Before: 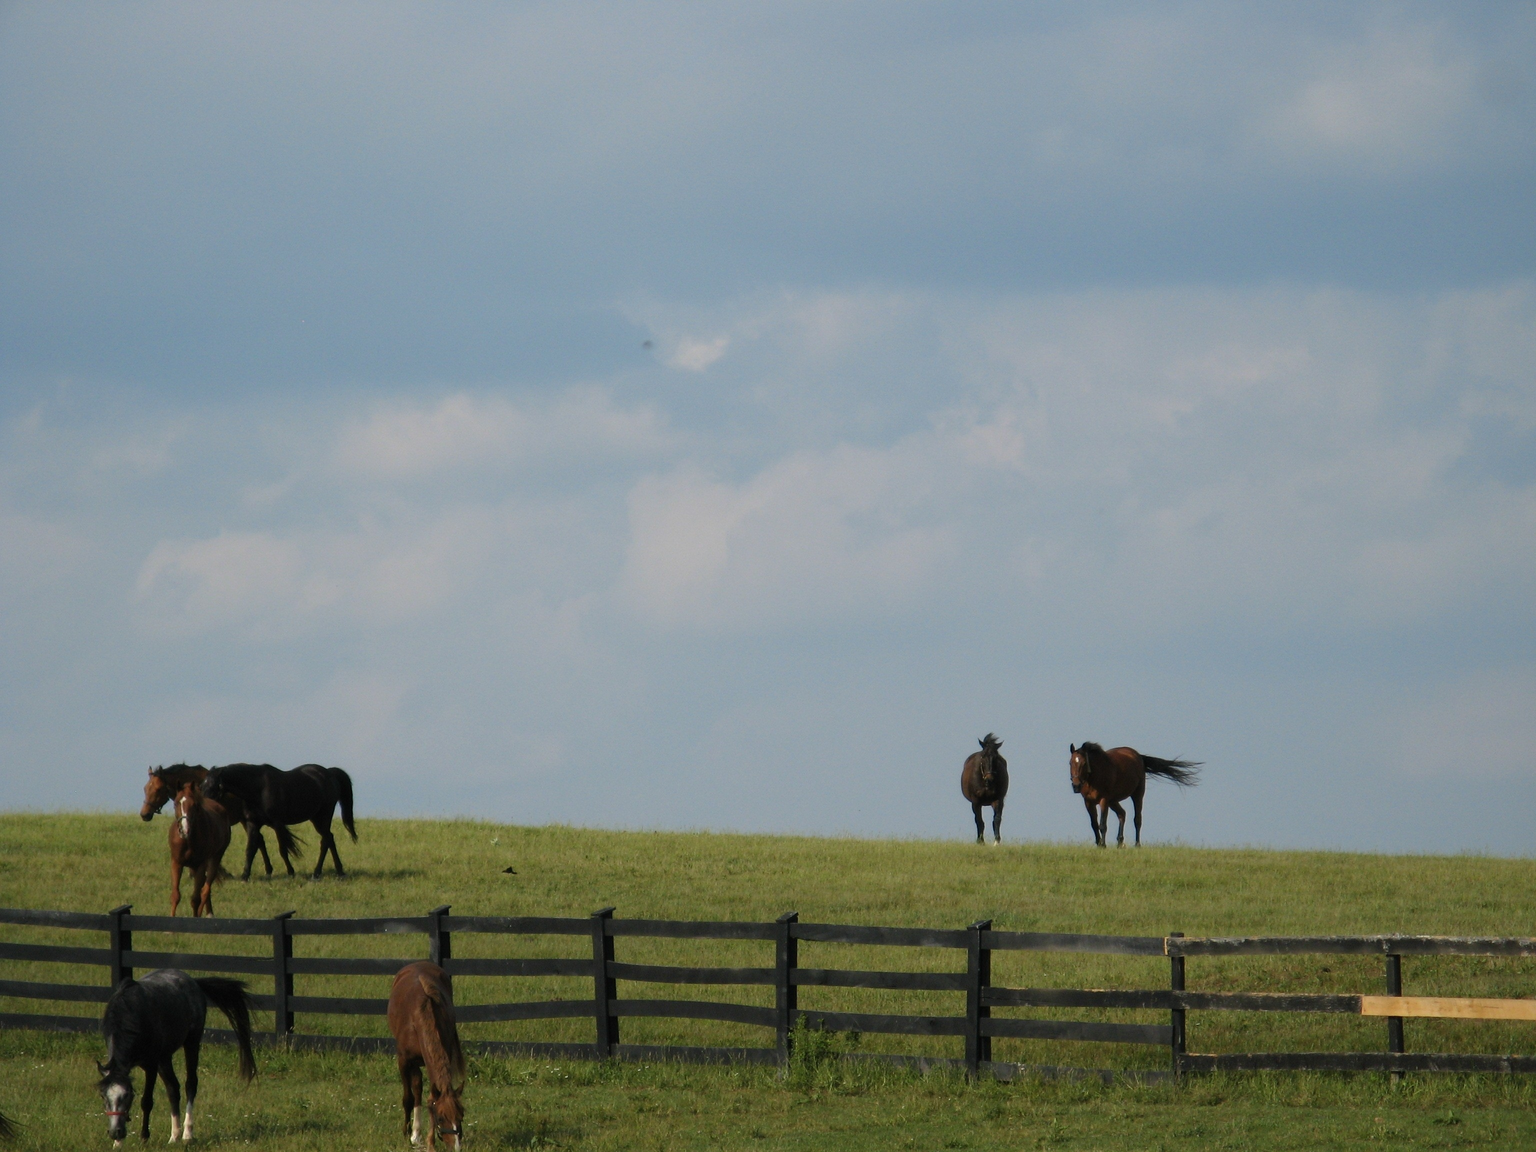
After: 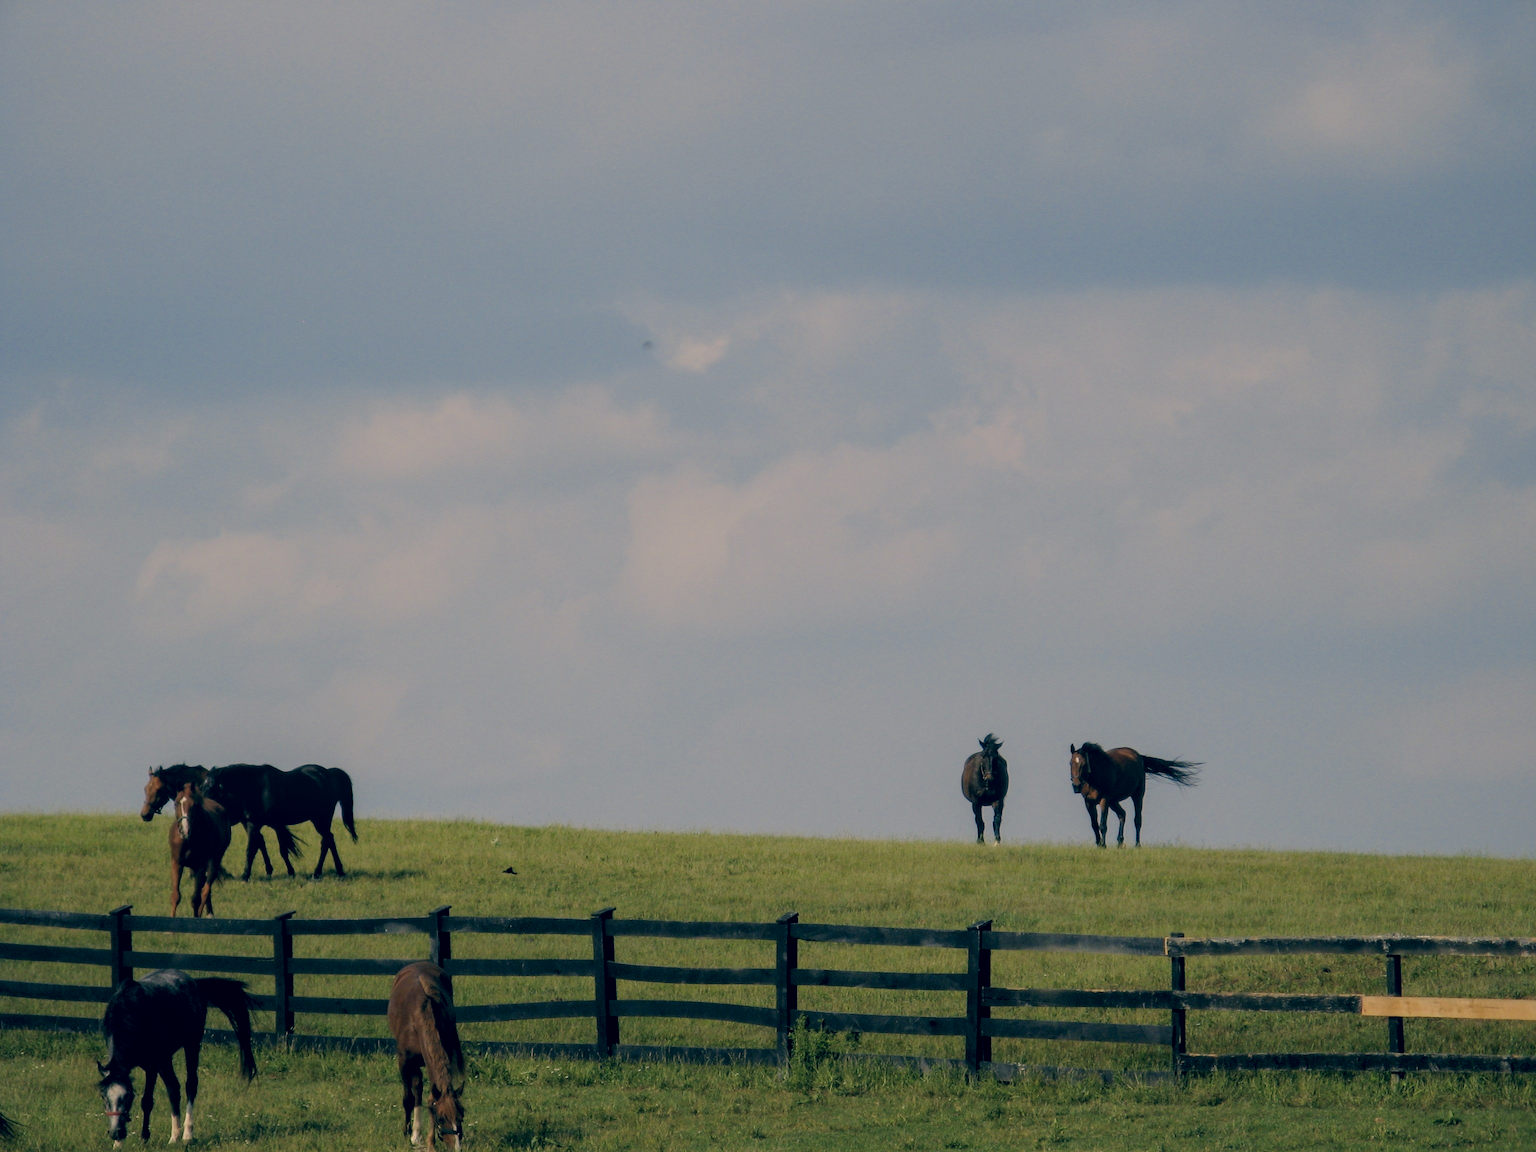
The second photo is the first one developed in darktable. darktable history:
color correction: highlights a* 10.31, highlights b* 14.35, shadows a* -10.14, shadows b* -14.9
filmic rgb: black relative exposure -8.79 EV, white relative exposure 4.98 EV, threshold 5.98 EV, target black luminance 0%, hardness 3.79, latitude 65.71%, contrast 0.825, shadows ↔ highlights balance 19.77%, enable highlight reconstruction true
local contrast: on, module defaults
